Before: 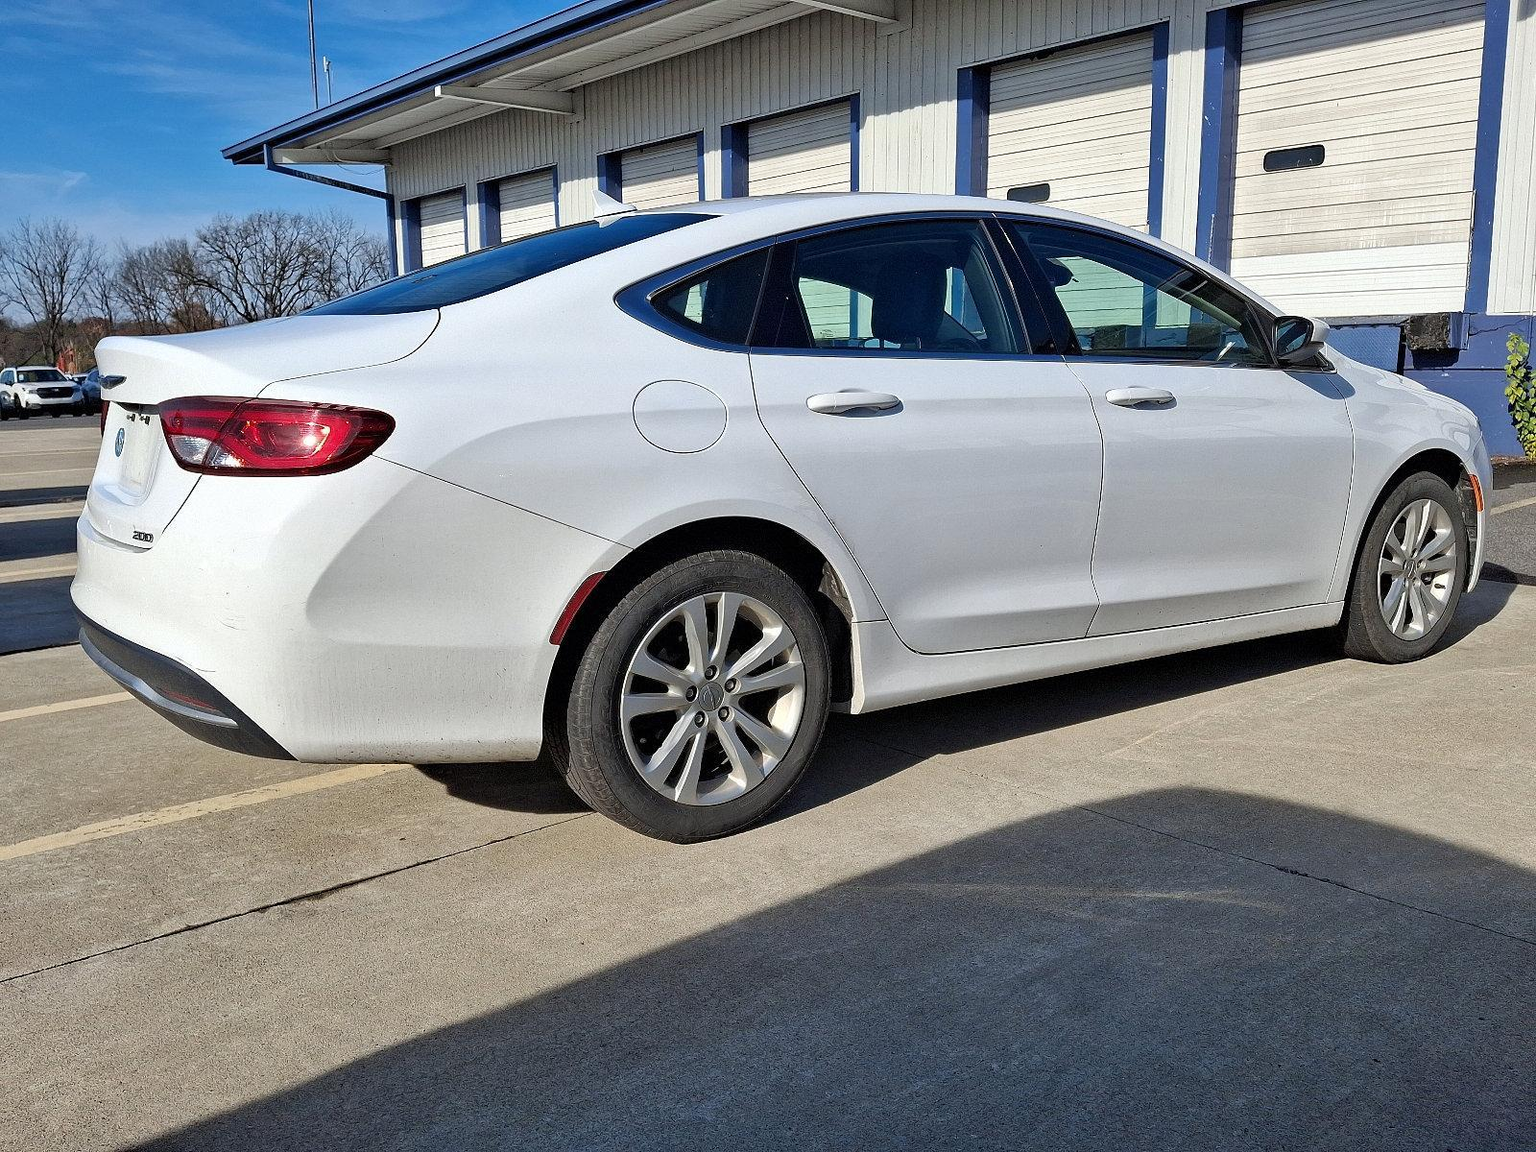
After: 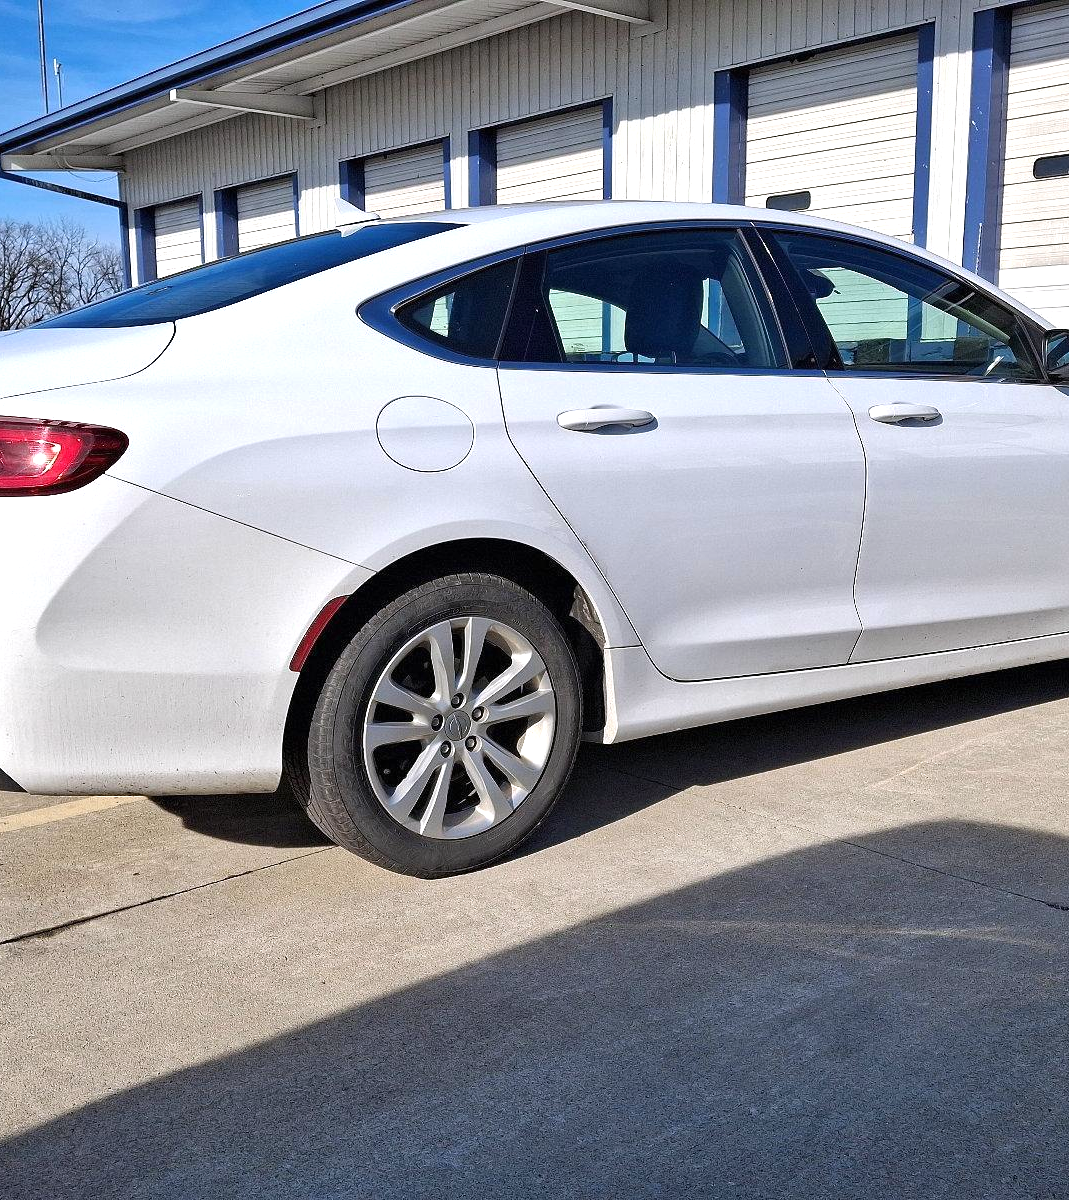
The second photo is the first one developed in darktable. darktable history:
color calibration: illuminant custom, x 0.348, y 0.366, temperature 4940.58 K
exposure: black level correction 0, exposure 0.4 EV, compensate exposure bias true, compensate highlight preservation false
crop and rotate: left 17.732%, right 15.423%
